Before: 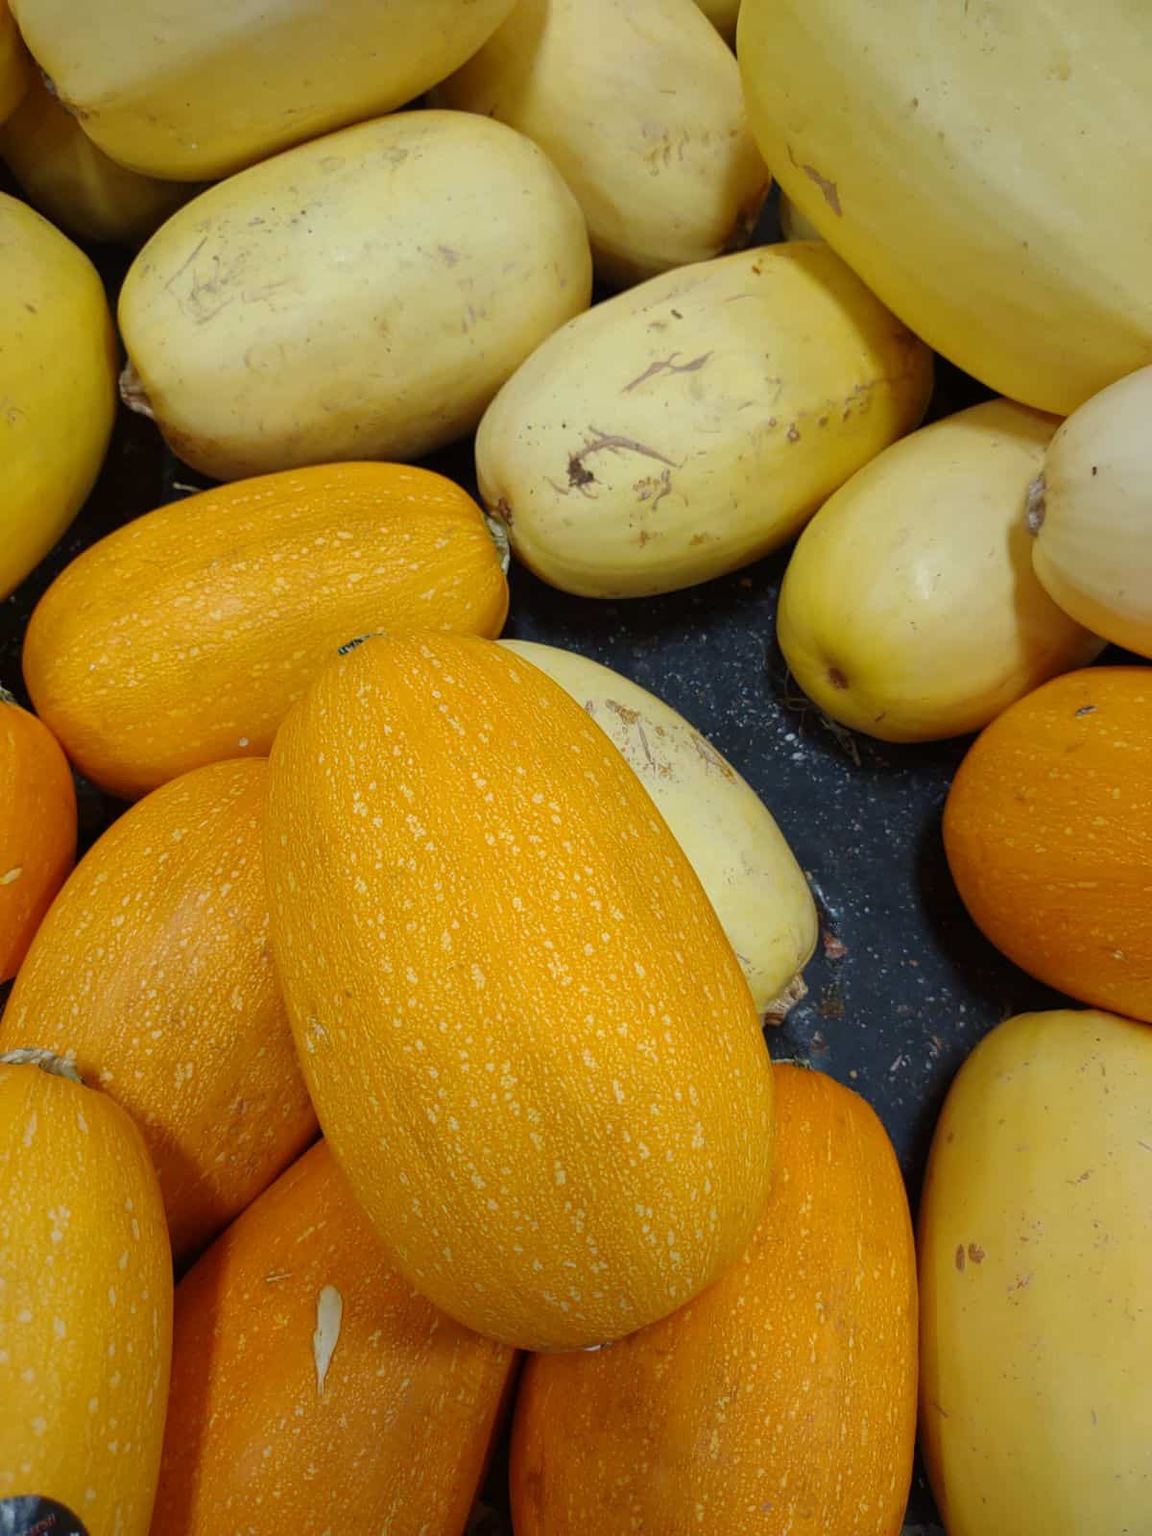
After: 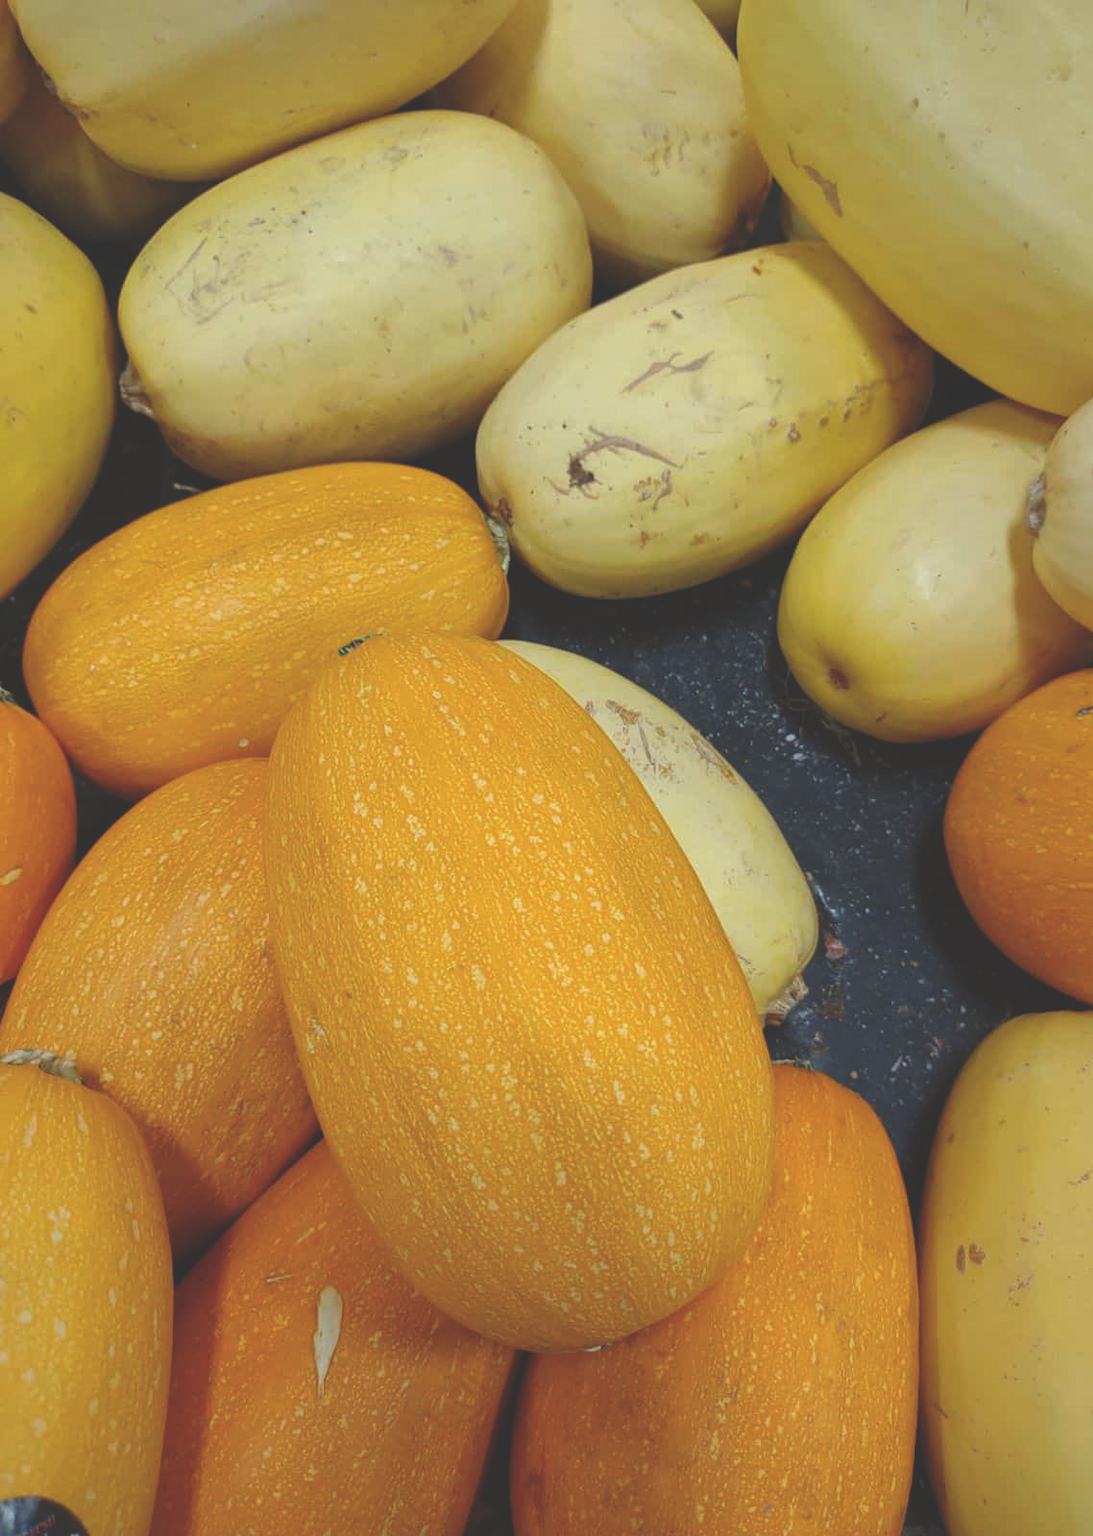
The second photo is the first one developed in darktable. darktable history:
crop and rotate: right 5.167%
exposure: black level correction -0.03, compensate highlight preservation false
